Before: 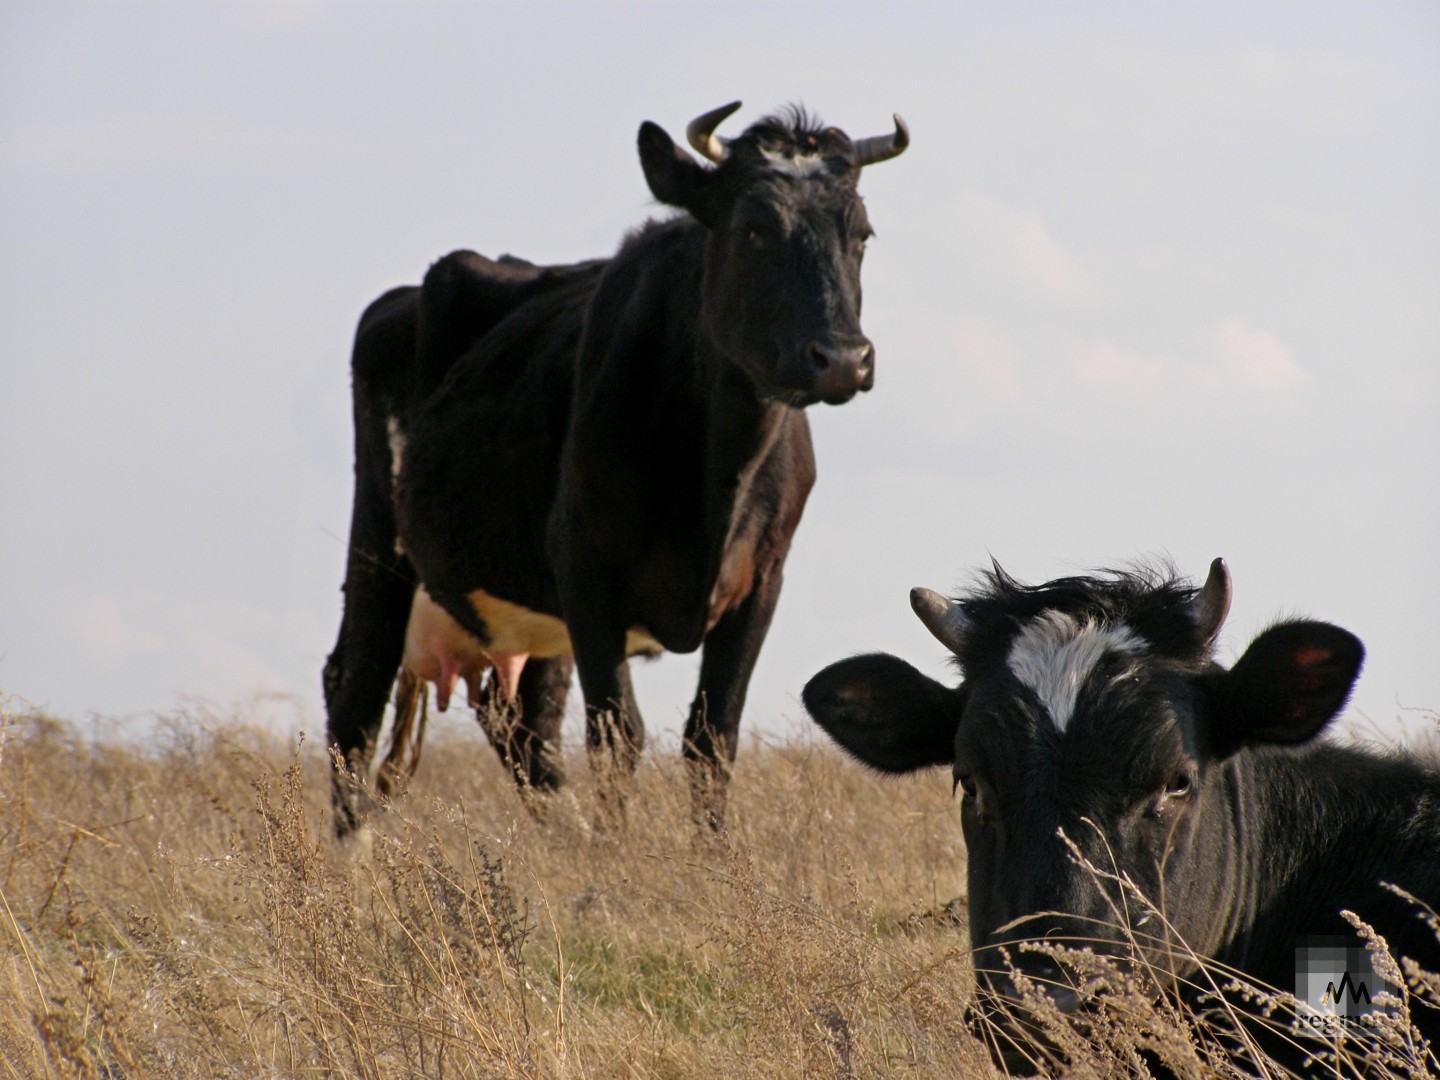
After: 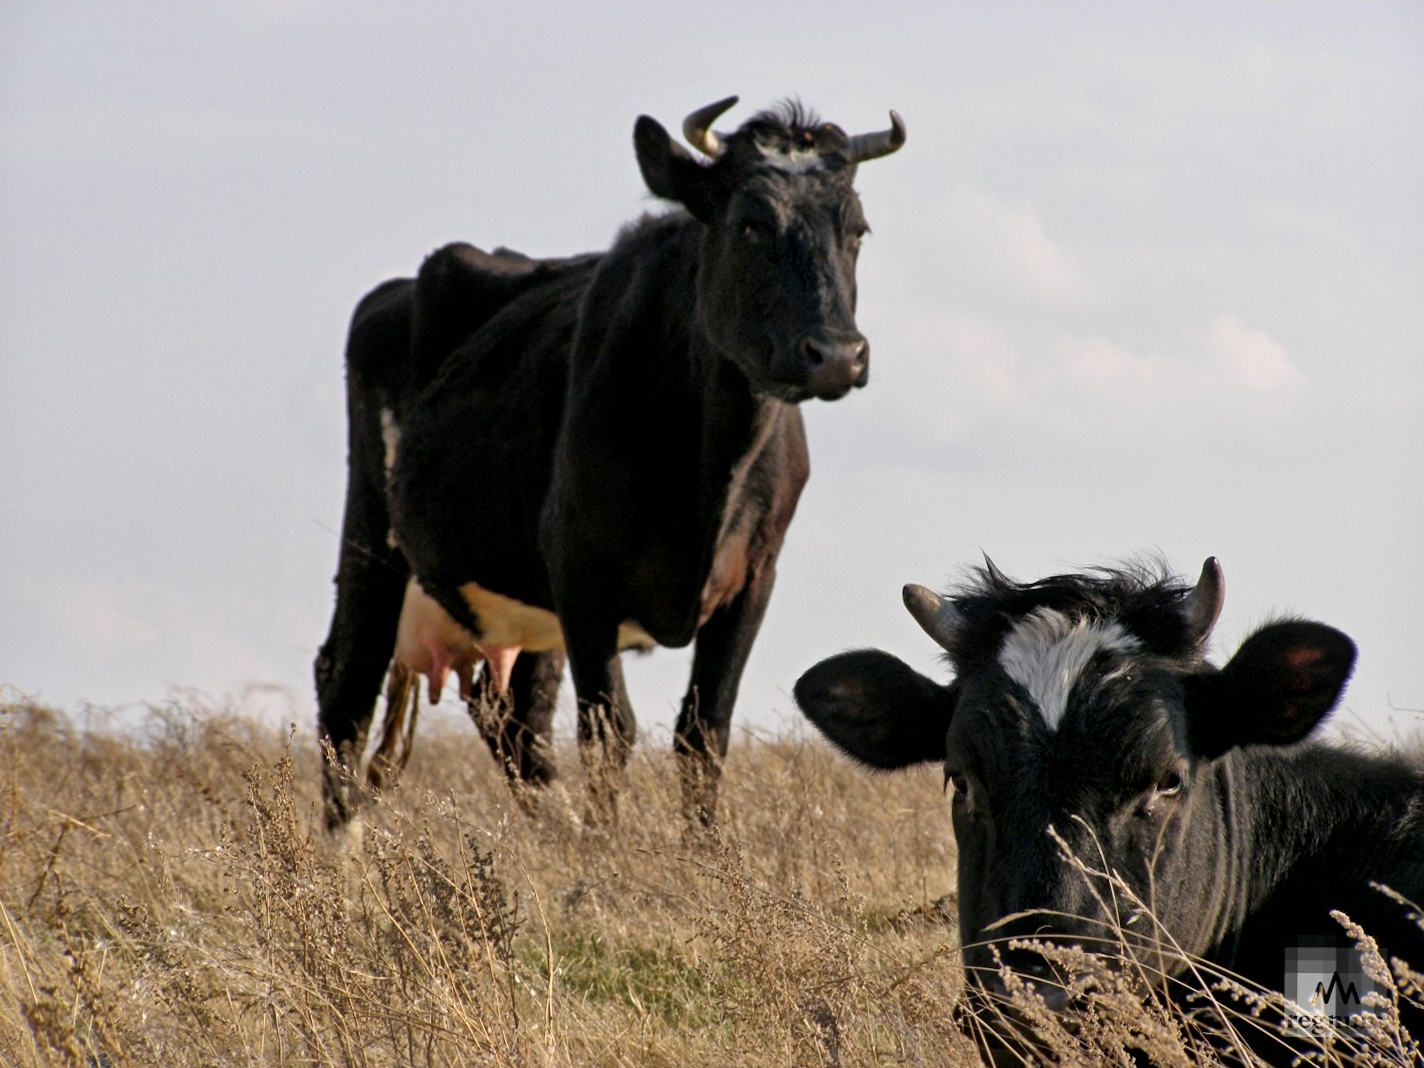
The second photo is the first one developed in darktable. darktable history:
crop and rotate: angle -0.474°
local contrast: mode bilateral grid, contrast 20, coarseness 51, detail 162%, midtone range 0.2
